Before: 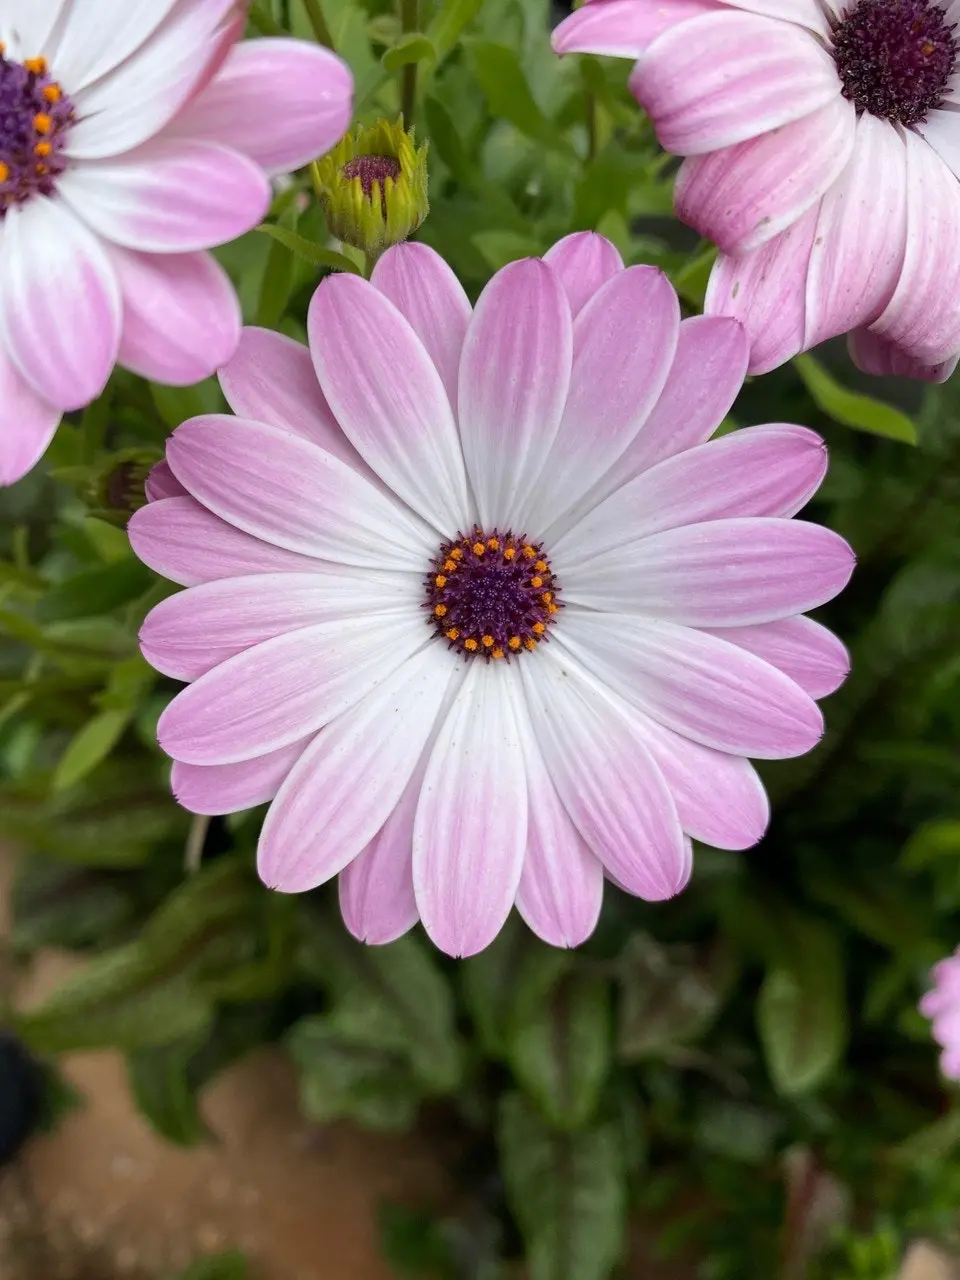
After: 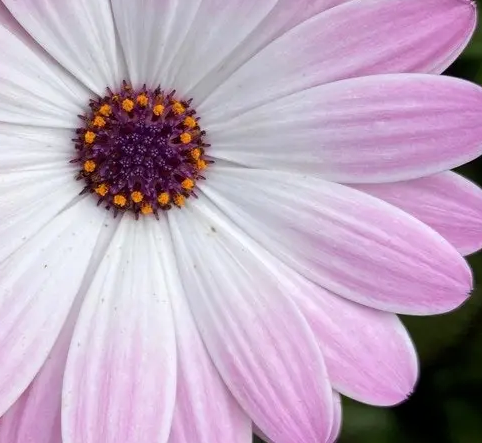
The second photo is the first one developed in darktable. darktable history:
tone equalizer: -8 EV -0.55 EV
crop: left 36.607%, top 34.735%, right 13.146%, bottom 30.611%
